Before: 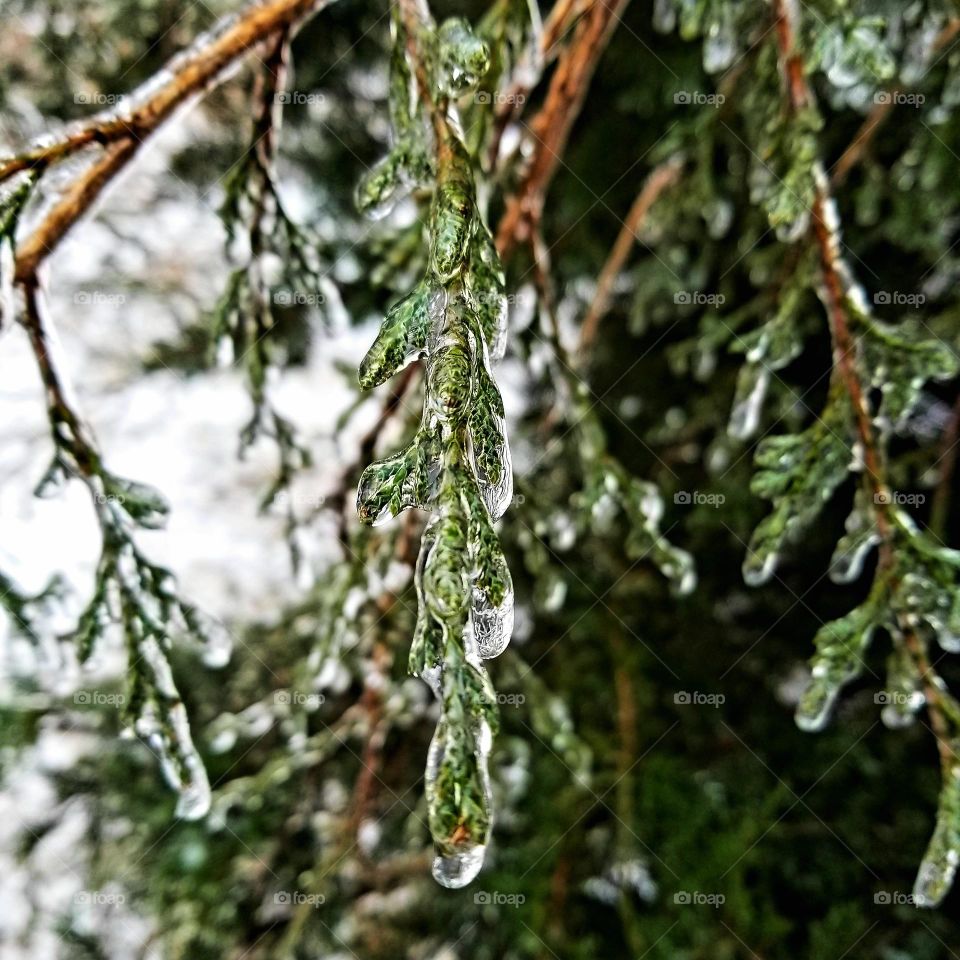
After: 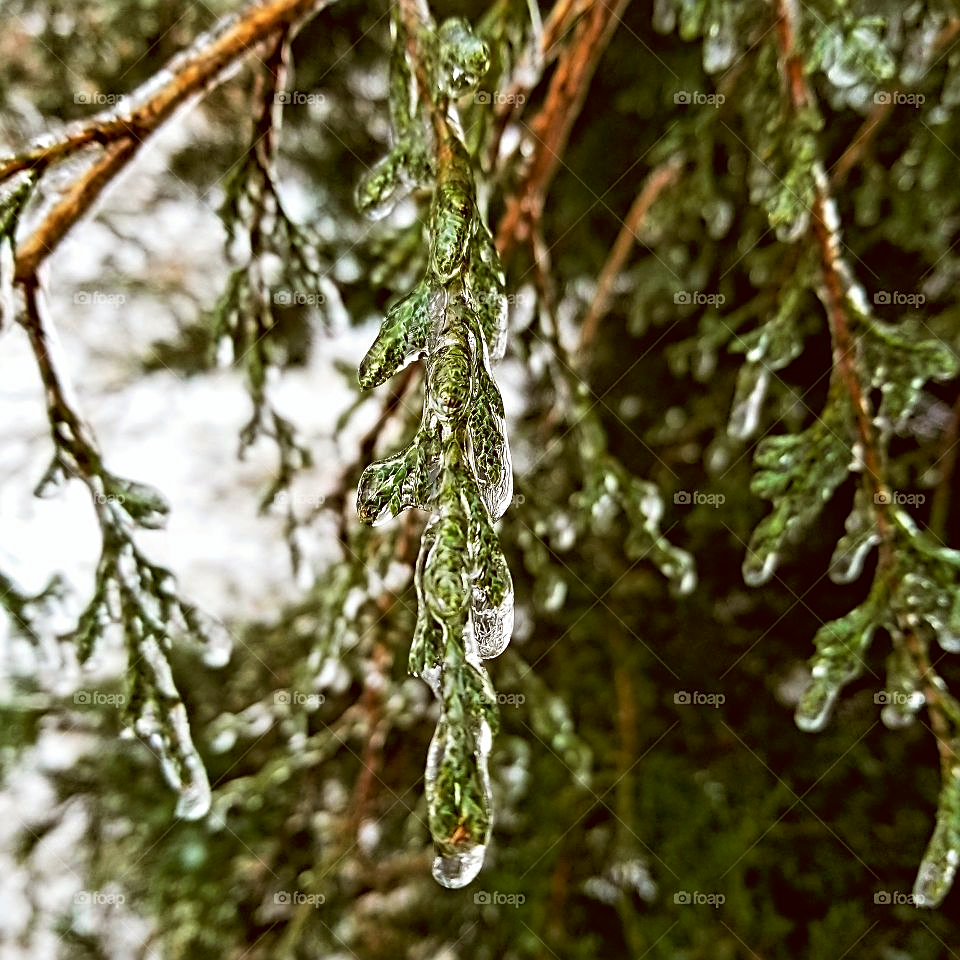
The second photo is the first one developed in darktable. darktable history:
color correction: highlights a* -0.482, highlights b* 0.161, shadows a* 4.66, shadows b* 20.72
tone curve: curves: ch0 [(0, 0) (0.003, 0.013) (0.011, 0.02) (0.025, 0.037) (0.044, 0.068) (0.069, 0.108) (0.1, 0.138) (0.136, 0.168) (0.177, 0.203) (0.224, 0.241) (0.277, 0.281) (0.335, 0.328) (0.399, 0.382) (0.468, 0.448) (0.543, 0.519) (0.623, 0.603) (0.709, 0.705) (0.801, 0.808) (0.898, 0.903) (1, 1)], preserve colors none
sharpen: on, module defaults
